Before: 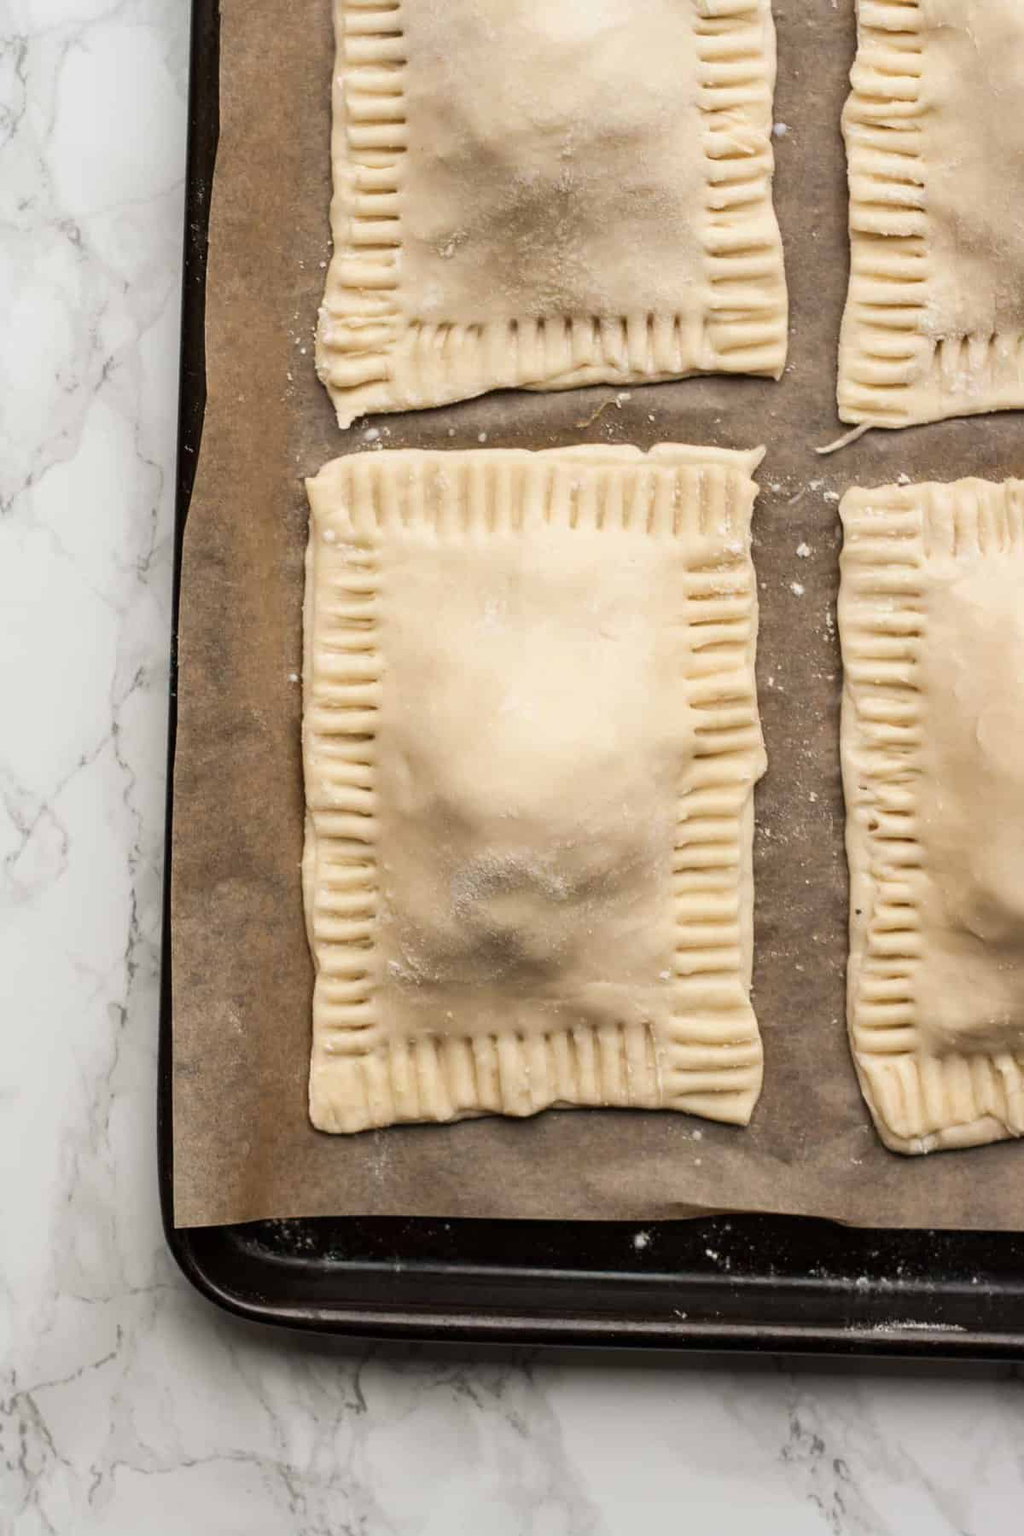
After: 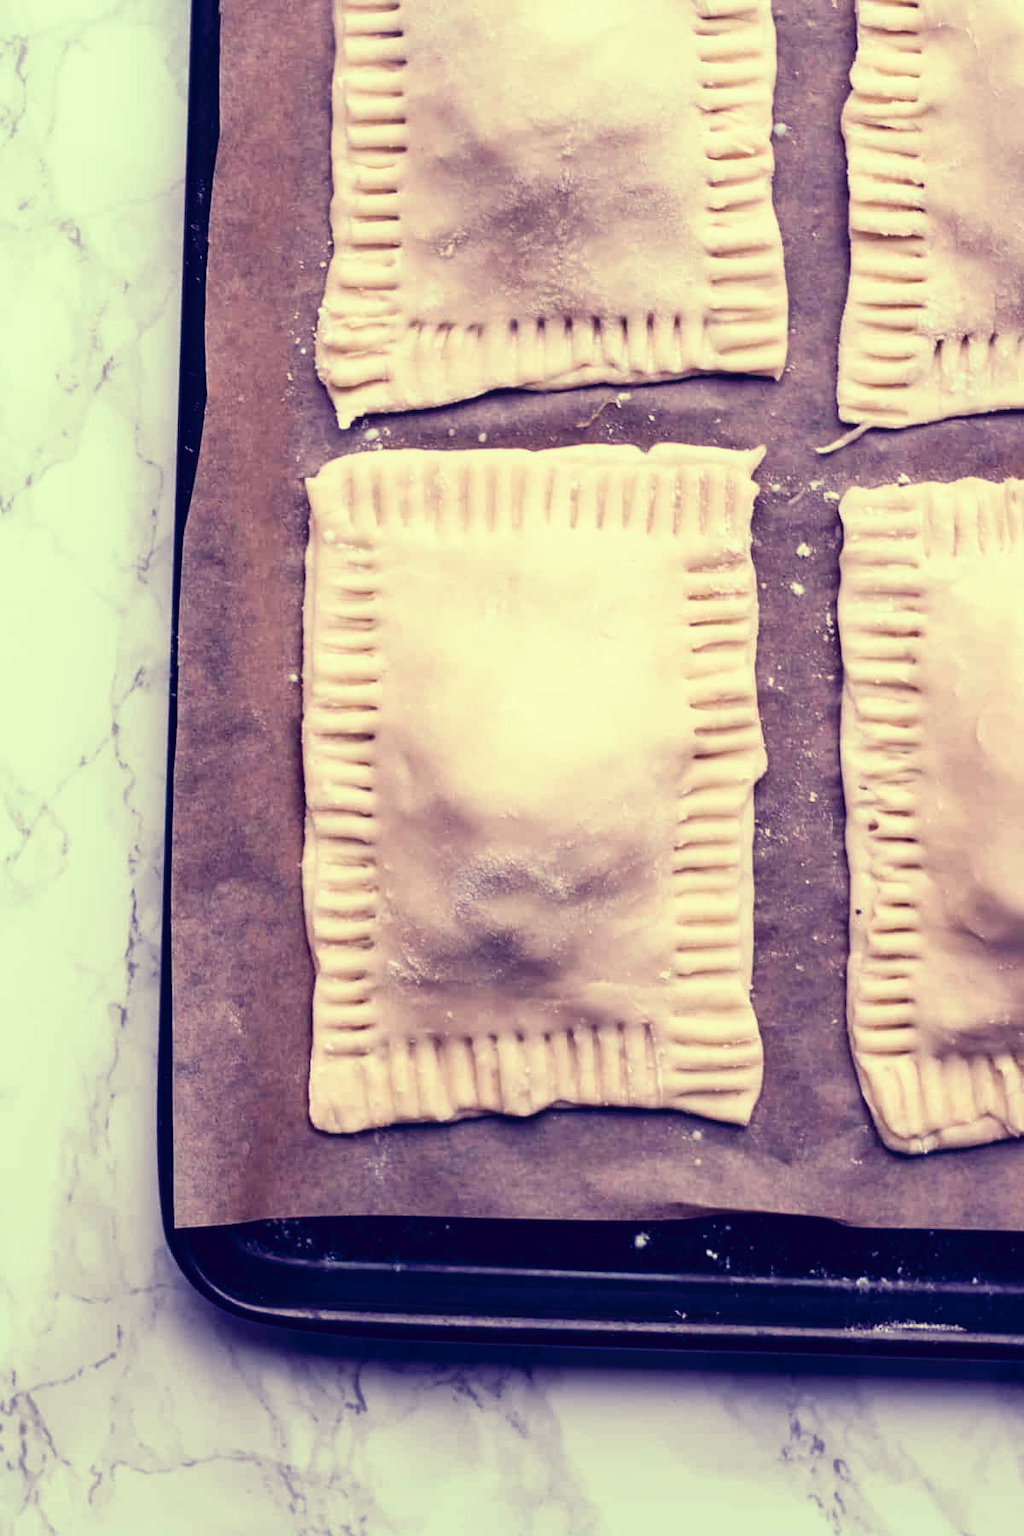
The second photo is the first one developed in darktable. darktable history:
tone curve: curves: ch0 [(0, 0) (0.003, 0.023) (0.011, 0.024) (0.025, 0.028) (0.044, 0.035) (0.069, 0.043) (0.1, 0.052) (0.136, 0.063) (0.177, 0.094) (0.224, 0.145) (0.277, 0.209) (0.335, 0.281) (0.399, 0.364) (0.468, 0.453) (0.543, 0.553) (0.623, 0.66) (0.709, 0.767) (0.801, 0.88) (0.898, 0.968) (1, 1)], preserve colors none
color look up table: target L [96.94, 88.37, 85.96, 80.14, 88.89, 80.88, 78.12, 77.19, 63.79, 62.09, 57.77, 55.03, 47.11, 37.71, 2.162, 200.44, 95.59, 83.58, 74.47, 65.91, 66.48, 66.38, 54.13, 50.86, 51.51, 44.29, 29.12, 29.82, 21.33, 77.7, 67.09, 51.98, 54.98, 50.45, 48.85, 38.02, 36.64, 29.61, 33.12, 23.26, 19.78, 7.7, 82.63, 83.95, 74.35, 70.3, 66.62, 57.89, 34.74], target a [-30.83, -16.28, -32.15, -64.05, -15.96, -54.78, -22.85, -28.54, 1.586, -46.56, -28.37, -4.869, -13.43, -24.8, 18.75, 0, -21.11, 3.669, 20.79, 34.46, 16.72, 14.2, 66.4, 46.74, 63.46, 29.26, 12.52, 40.39, 29.7, 7.66, 42.66, 64.99, 70.72, 9.888, -0.135, 37.14, 14.34, 39.03, 47.3, 37.37, 38.07, 39.23, -52.25, -30.04, -8.861, -34.28, -9.96, -22.59, 0.98], target b [43.1, 23, 65.9, 52.98, 51.66, 19.58, 35.26, 11.6, 23.41, 41.76, -3.345, -6.549, 27.13, 9.904, -39.07, 0, 30.78, 22.07, 9.234, 27.81, 50.1, 1.157, 0.325, -6.189, 33.11, 20.5, -10.18, -7.873, -12.59, 1.41, -14.49, -35.9, -19.04, -27.94, -44.69, -42.97, -51.08, -69.54, -46.28, -36.11, -57.86, -46.16, 6.702, 8.596, 5.279, -11.36, -10.14, -16.93, -32.62], num patches 49
